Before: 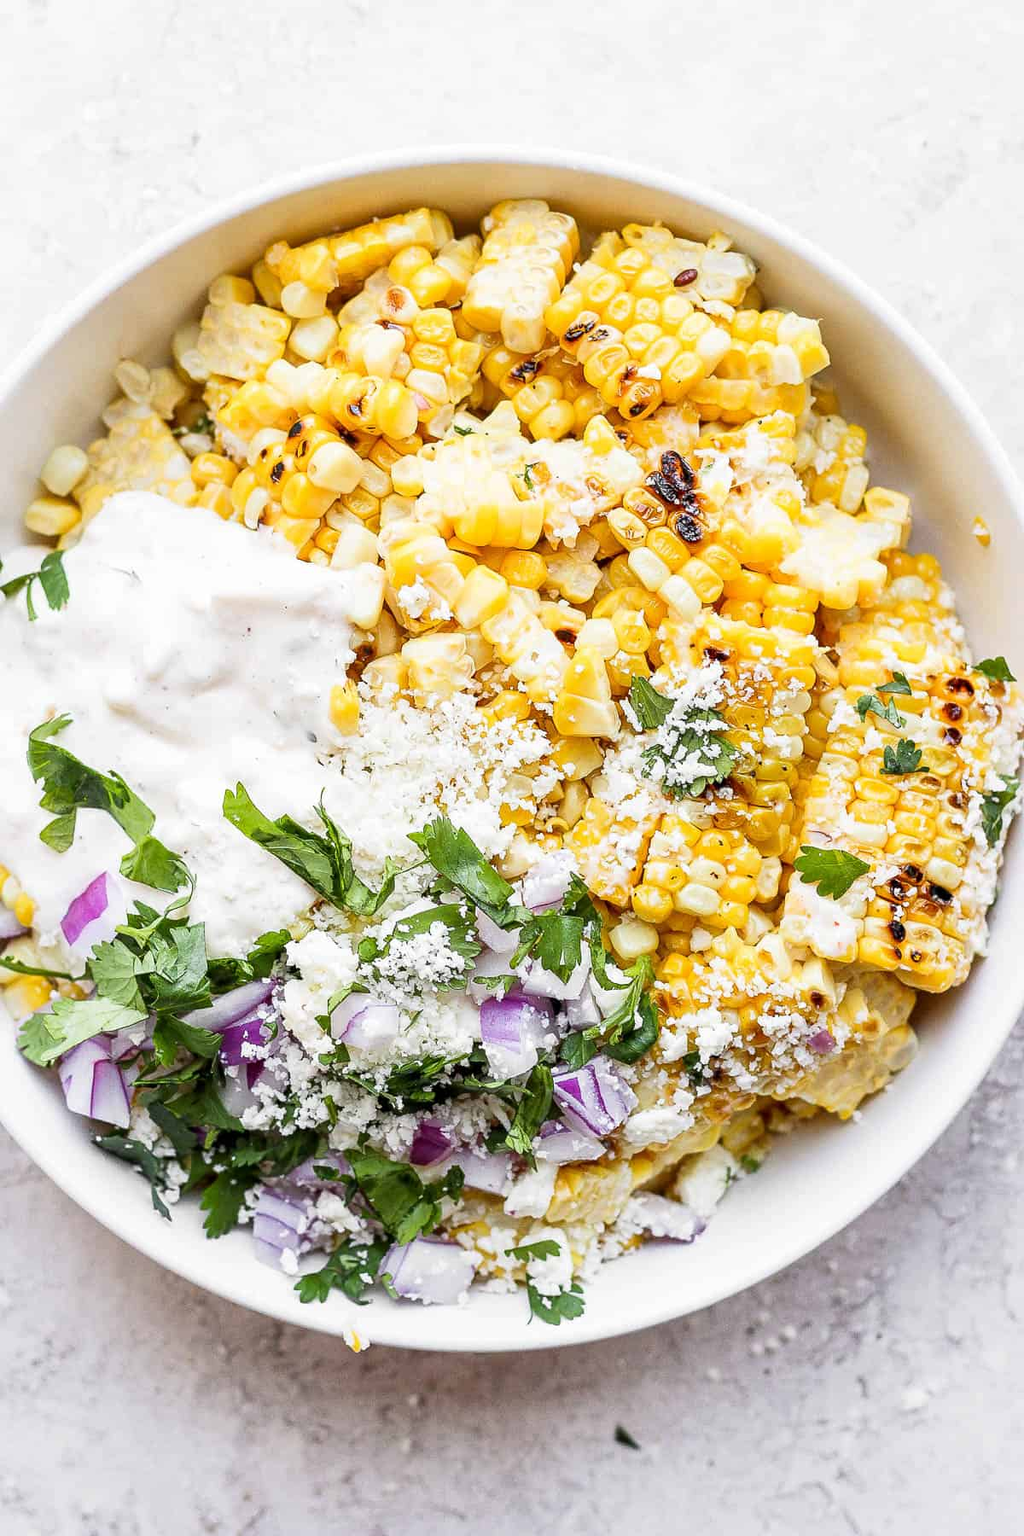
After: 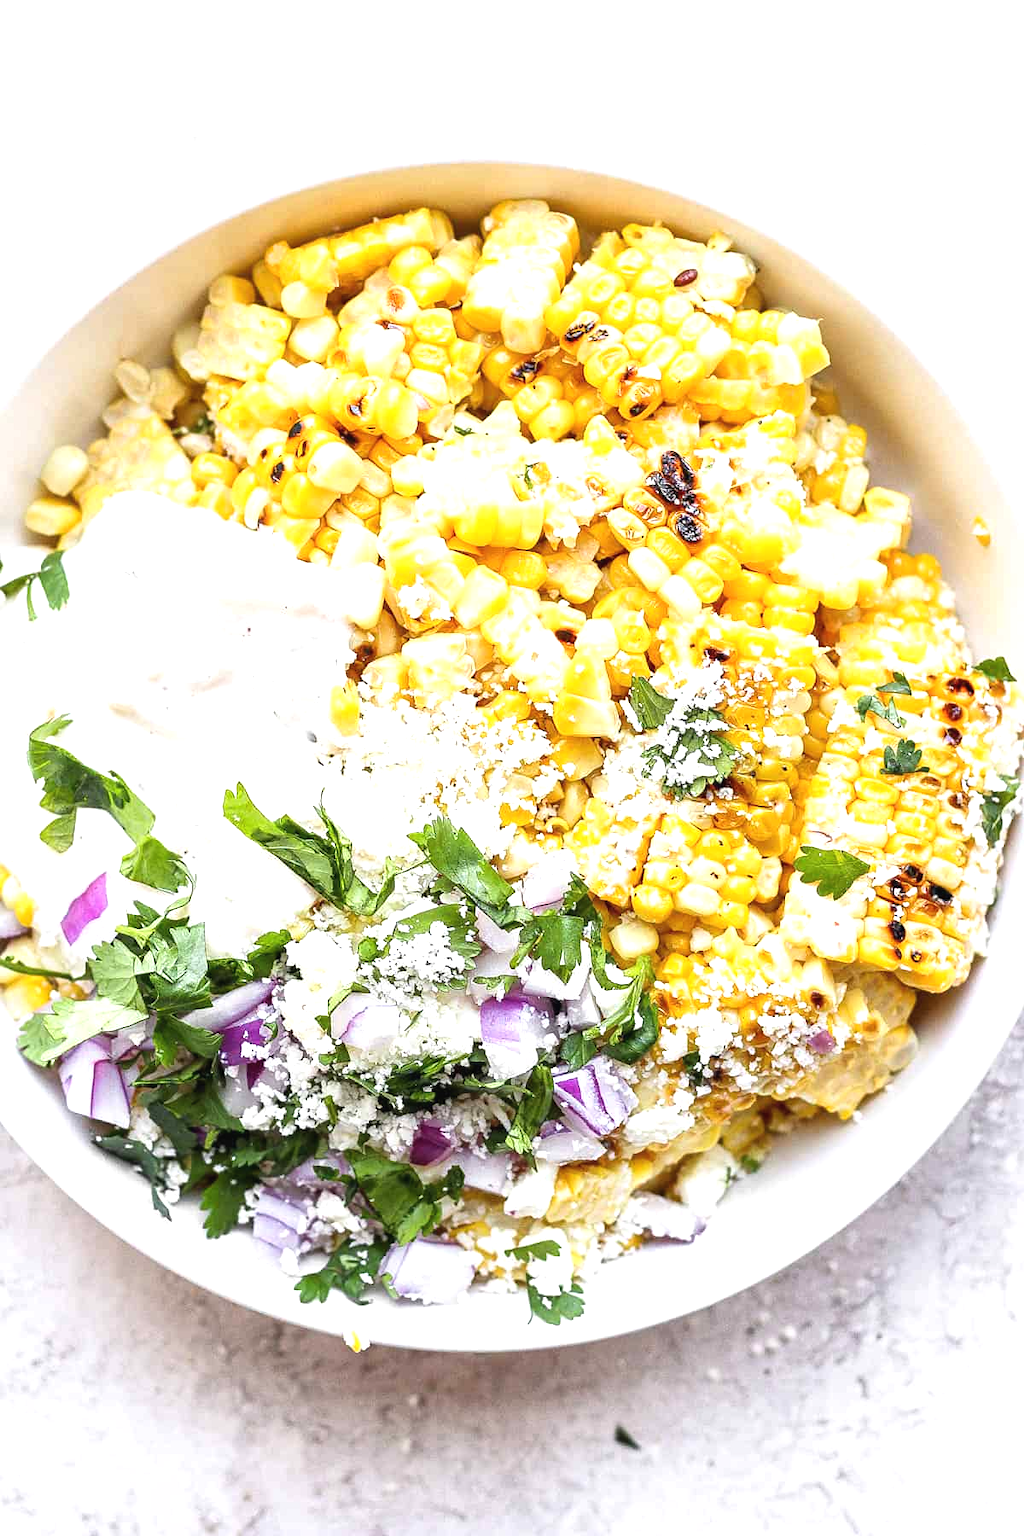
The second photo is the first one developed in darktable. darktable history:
exposure: black level correction -0.002, exposure 0.547 EV, compensate highlight preservation false
